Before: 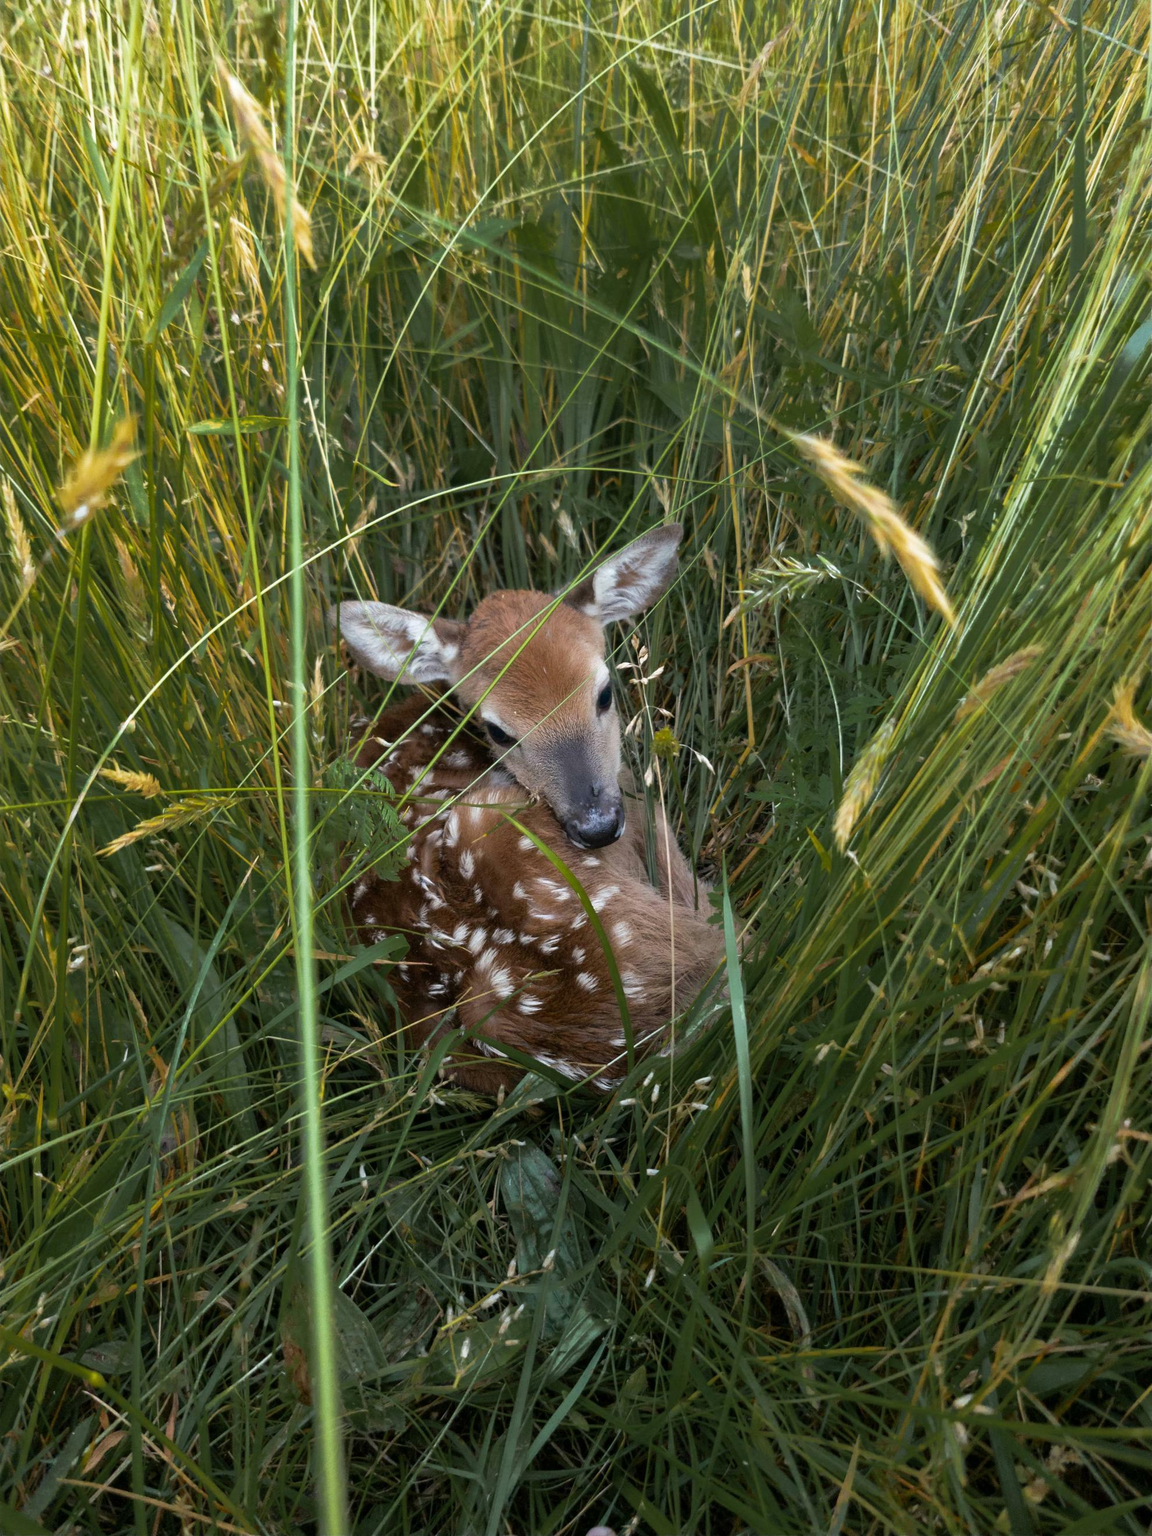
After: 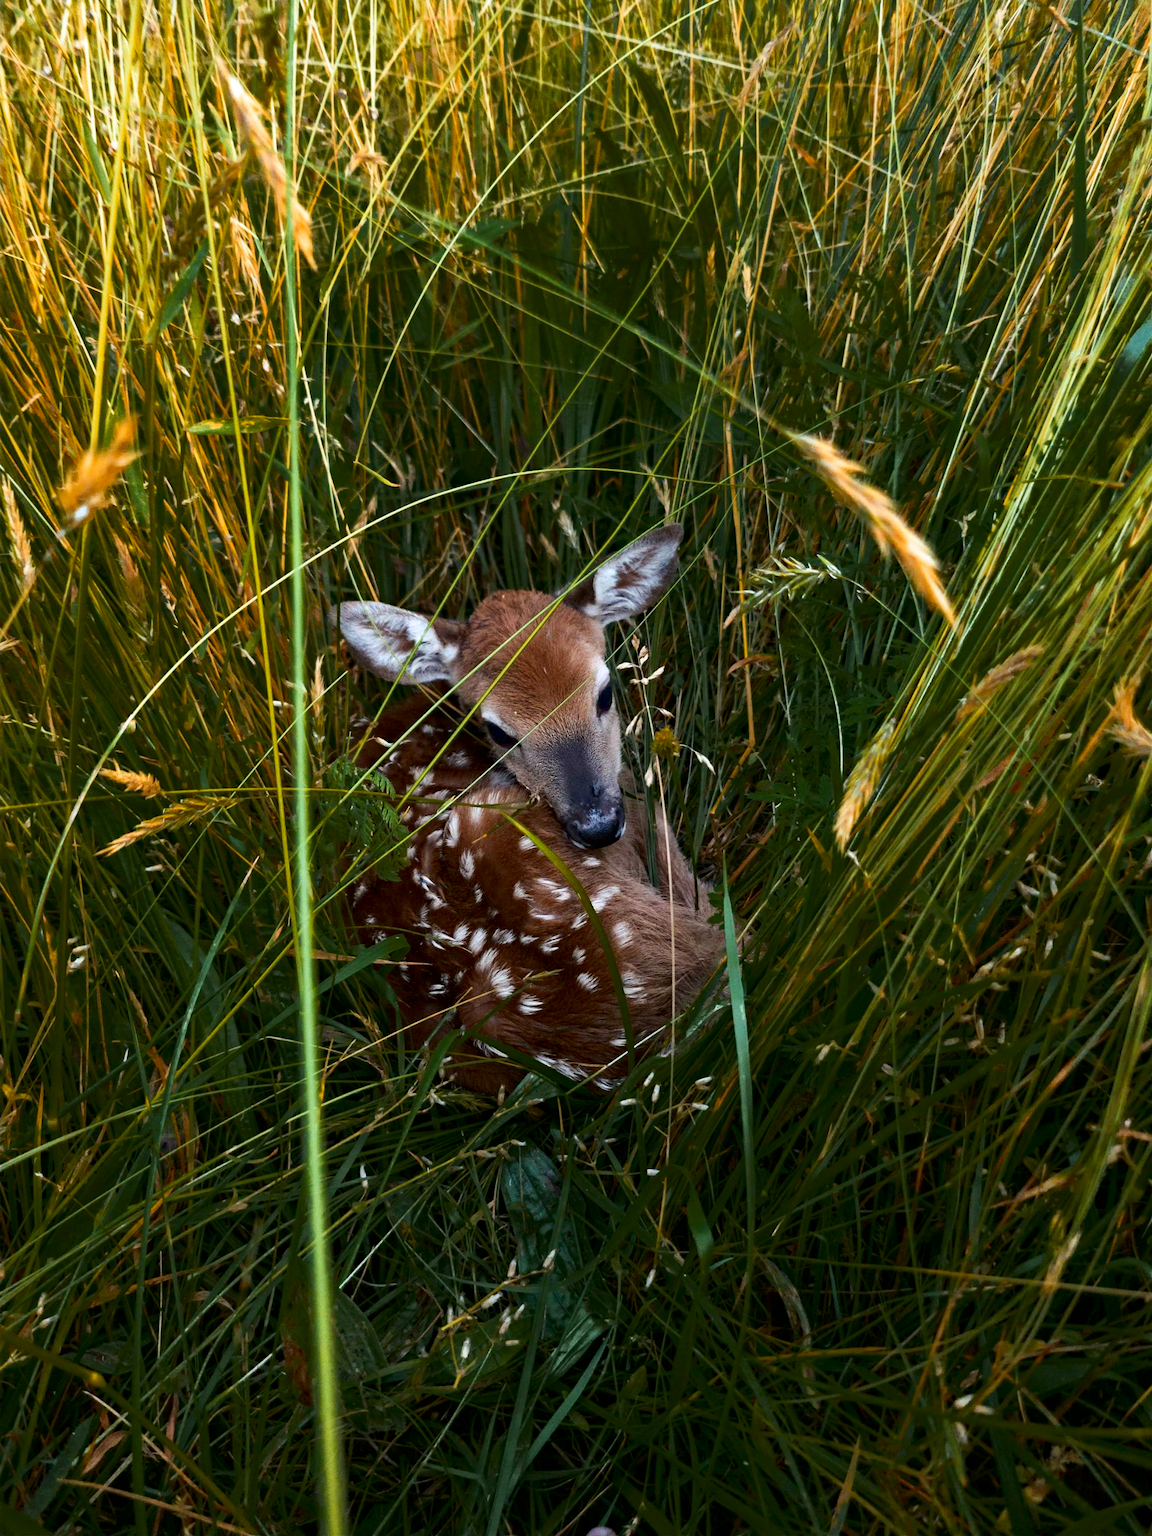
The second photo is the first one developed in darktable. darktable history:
haze removal: strength 0.29, distance 0.25, compatibility mode true, adaptive false
color zones: curves: ch1 [(0, 0.455) (0.063, 0.455) (0.286, 0.495) (0.429, 0.5) (0.571, 0.5) (0.714, 0.5) (0.857, 0.5) (1, 0.455)]; ch2 [(0, 0.532) (0.063, 0.521) (0.233, 0.447) (0.429, 0.489) (0.571, 0.5) (0.714, 0.5) (0.857, 0.5) (1, 0.532)]
contrast brightness saturation: contrast 0.19, brightness -0.11, saturation 0.21
